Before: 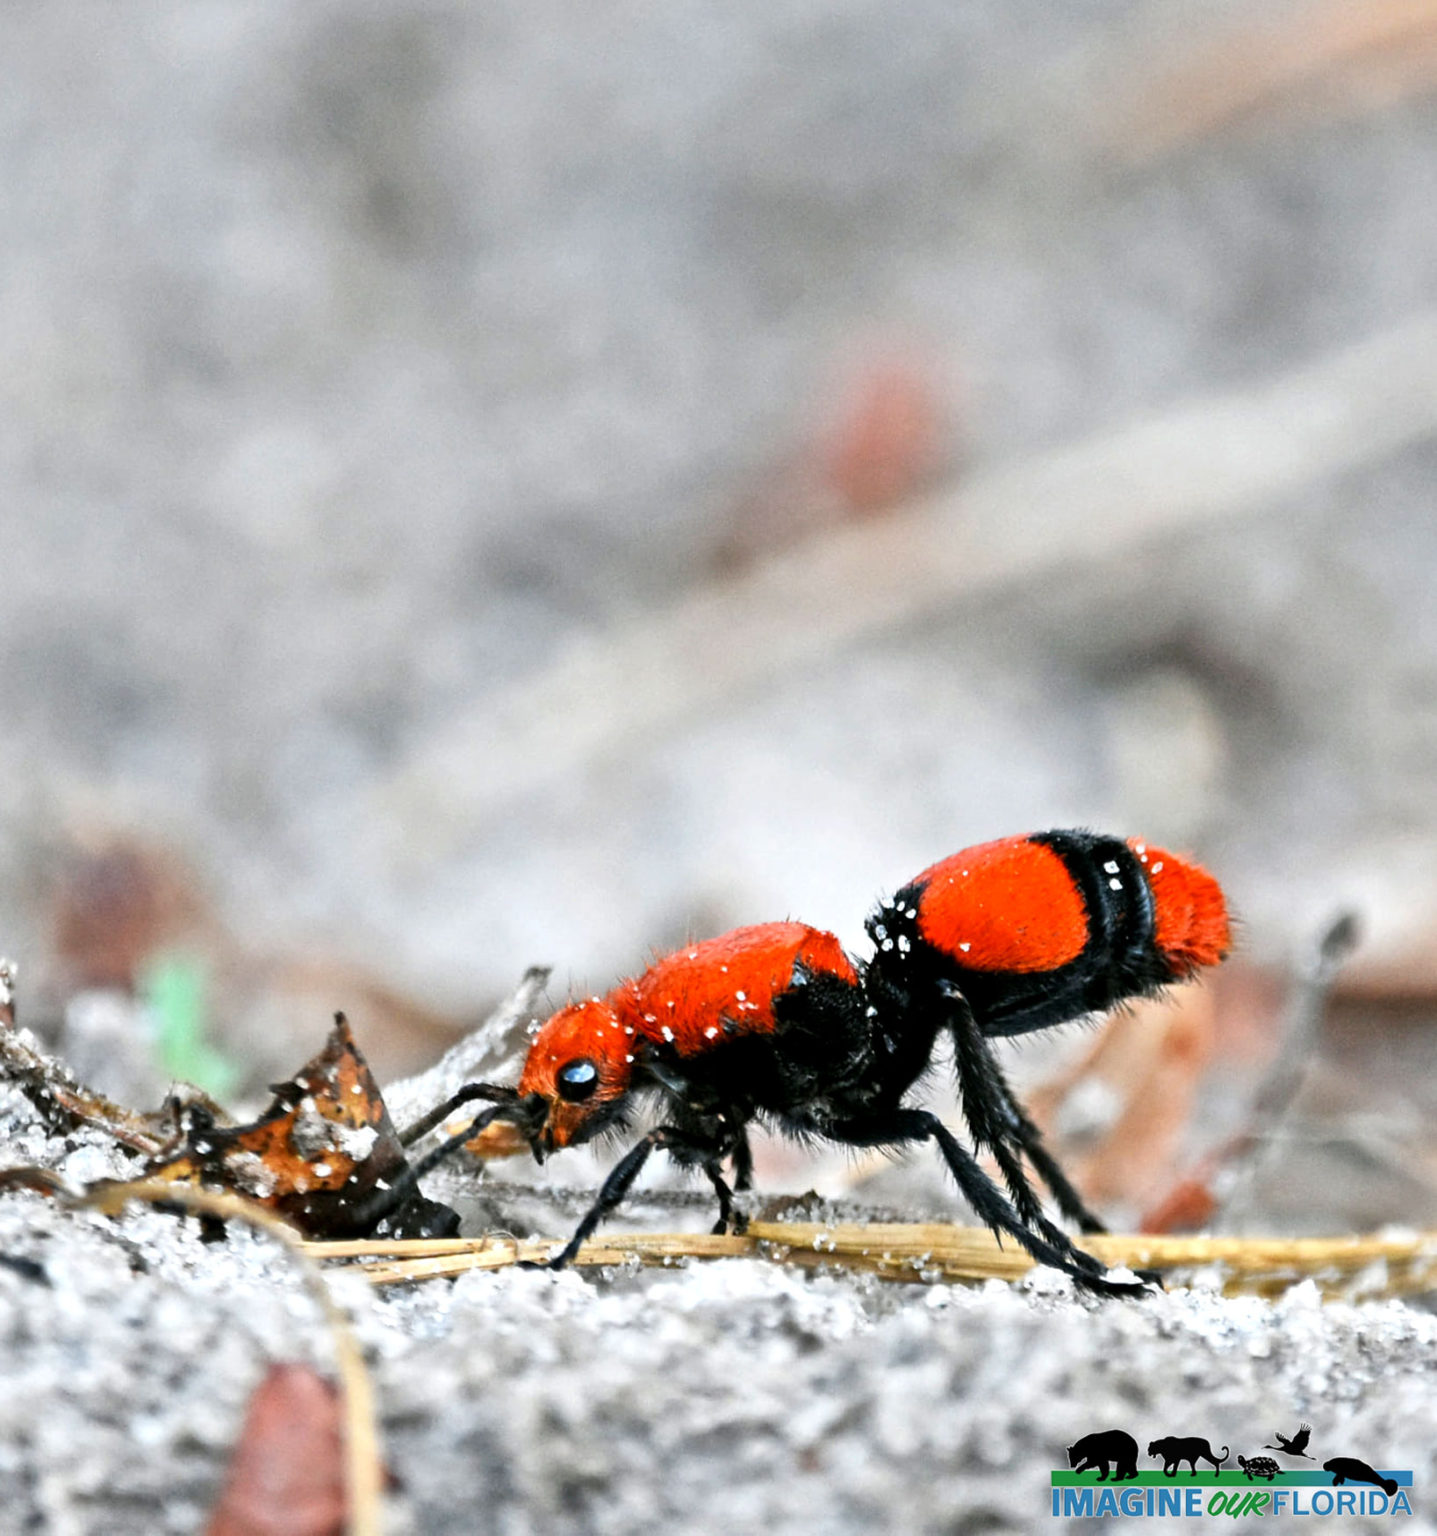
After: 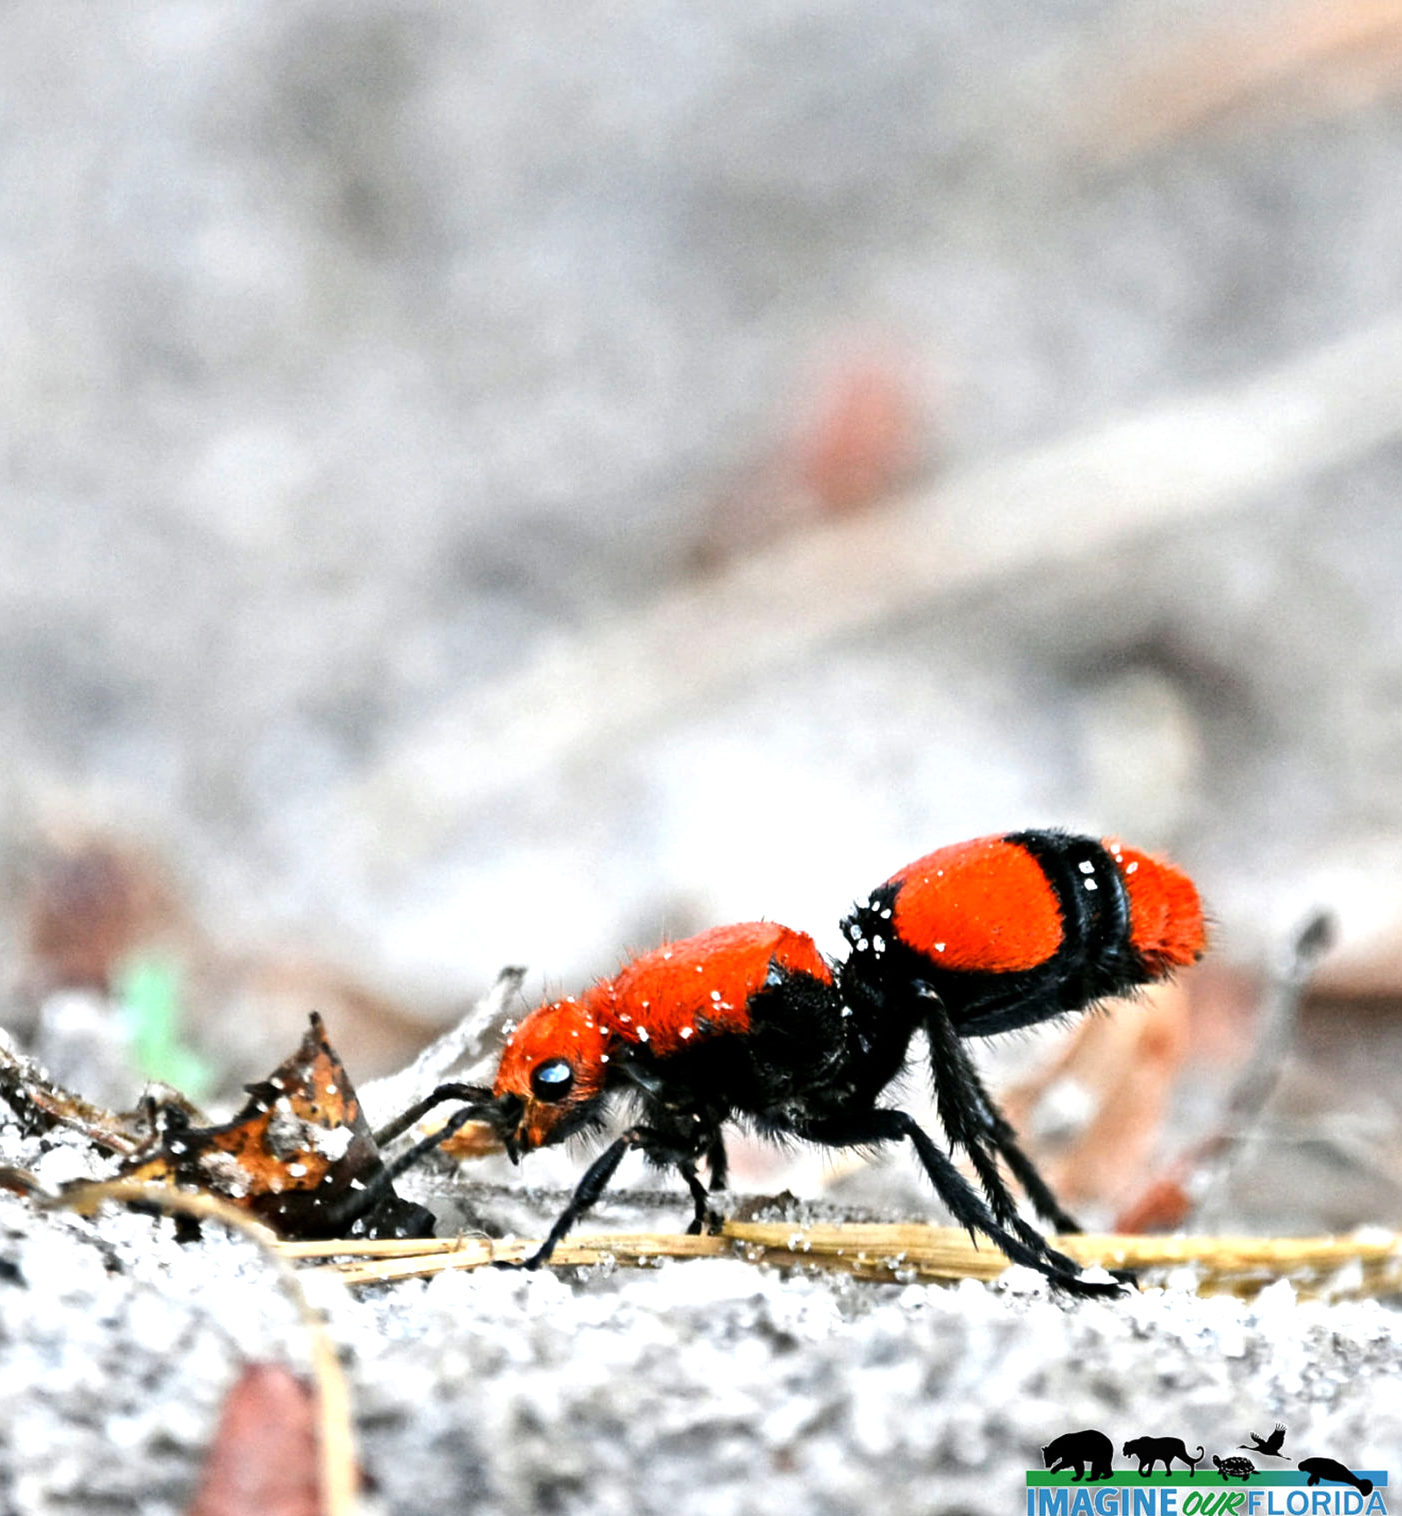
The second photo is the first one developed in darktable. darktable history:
tone equalizer: -8 EV -0.417 EV, -7 EV -0.389 EV, -6 EV -0.333 EV, -5 EV -0.222 EV, -3 EV 0.222 EV, -2 EV 0.333 EV, -1 EV 0.389 EV, +0 EV 0.417 EV, edges refinement/feathering 500, mask exposure compensation -1.25 EV, preserve details no
crop and rotate: left 1.774%, right 0.633%, bottom 1.28%
